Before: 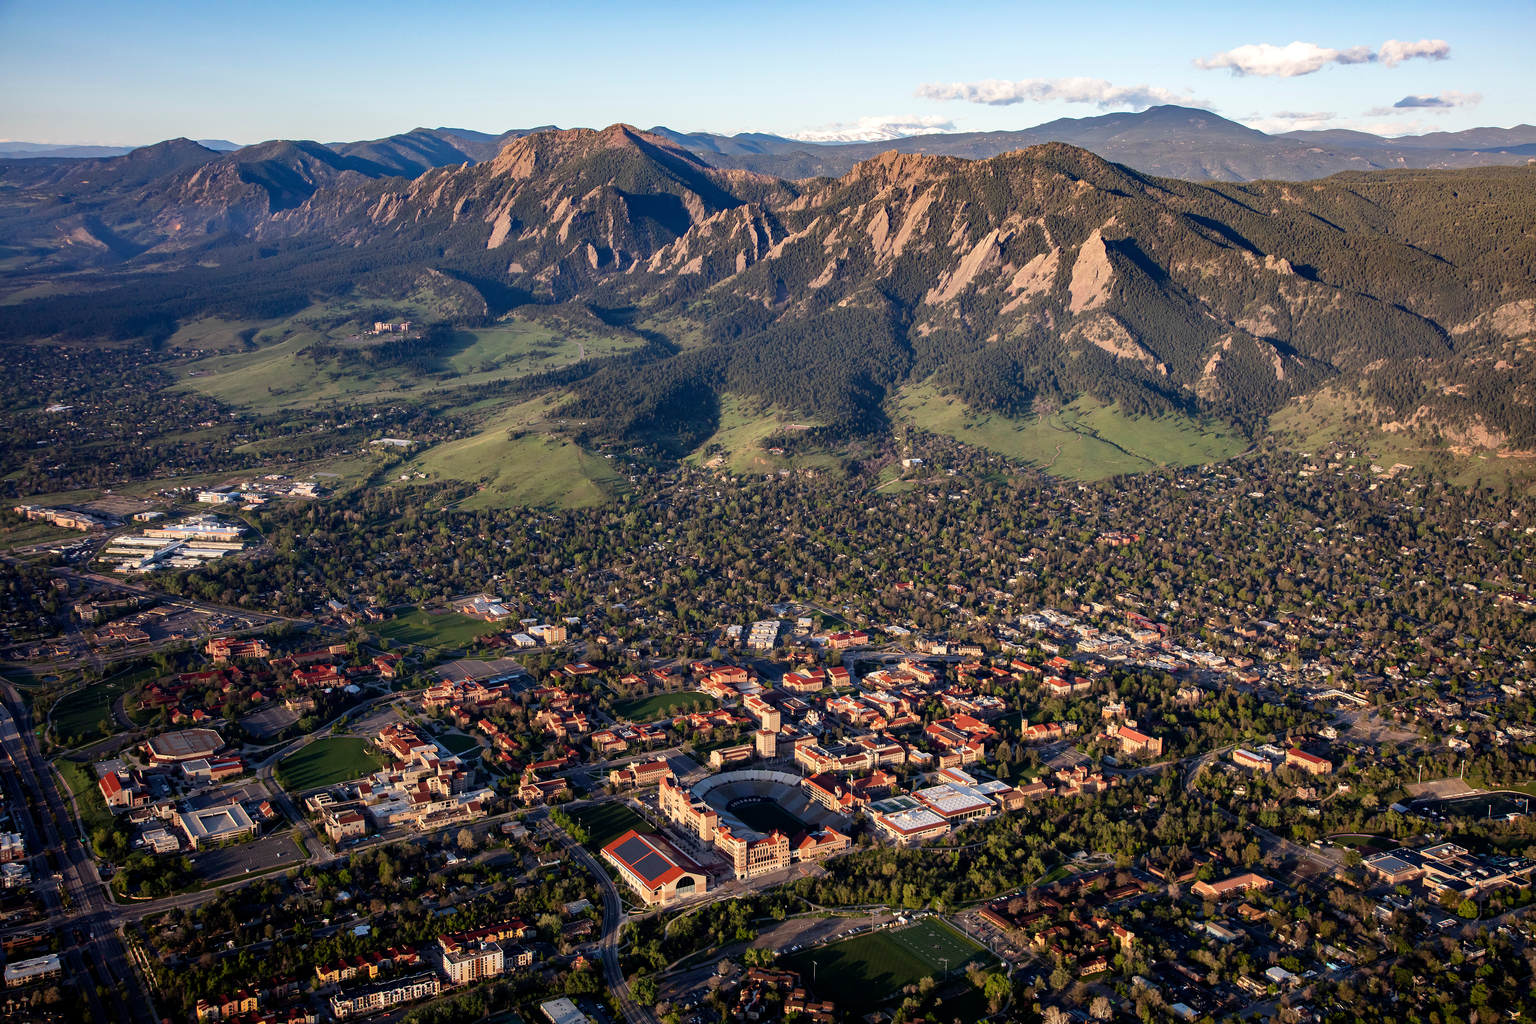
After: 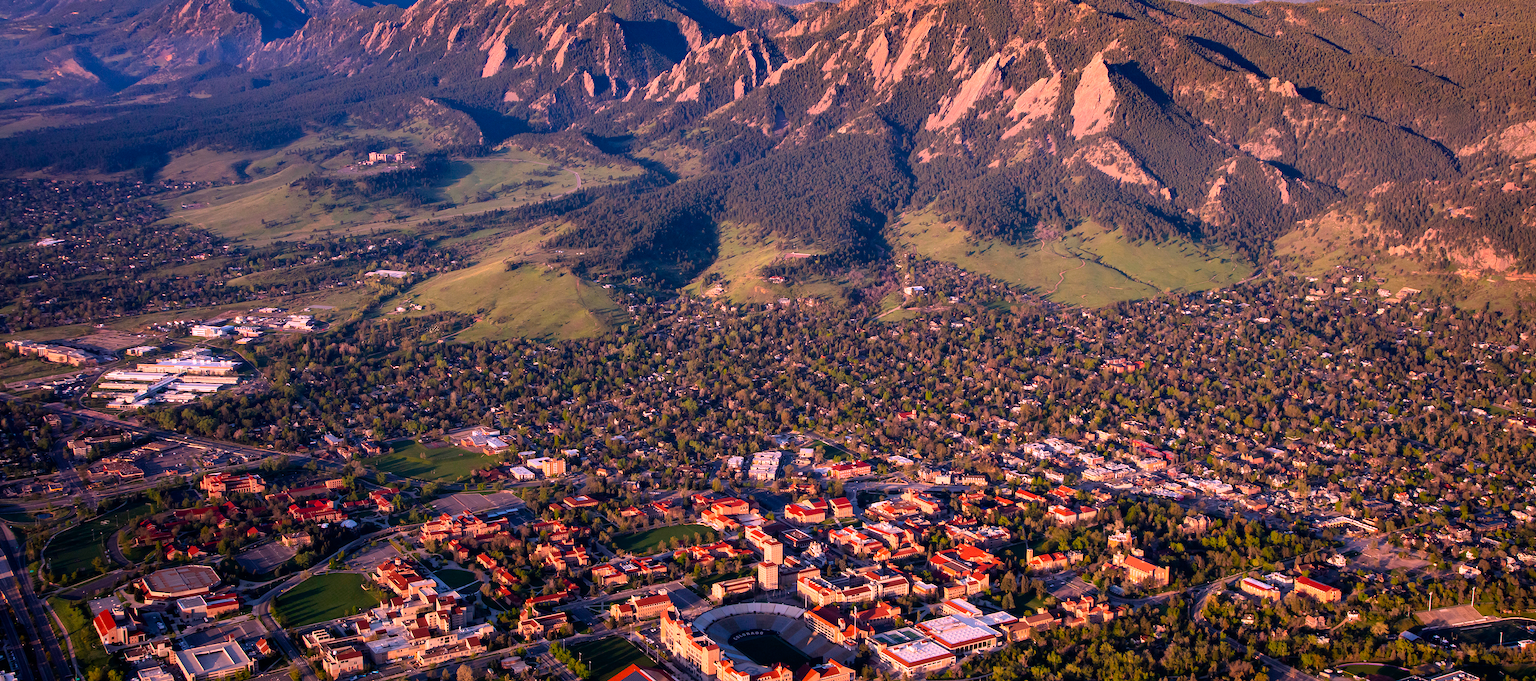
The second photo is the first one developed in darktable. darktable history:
tone equalizer: on, module defaults
crop: top 16.727%, bottom 16.727%
color balance rgb: perceptual saturation grading › global saturation 20%, global vibrance 20%
white balance: red 1.188, blue 1.11
rotate and perspective: rotation -0.45°, automatic cropping original format, crop left 0.008, crop right 0.992, crop top 0.012, crop bottom 0.988
